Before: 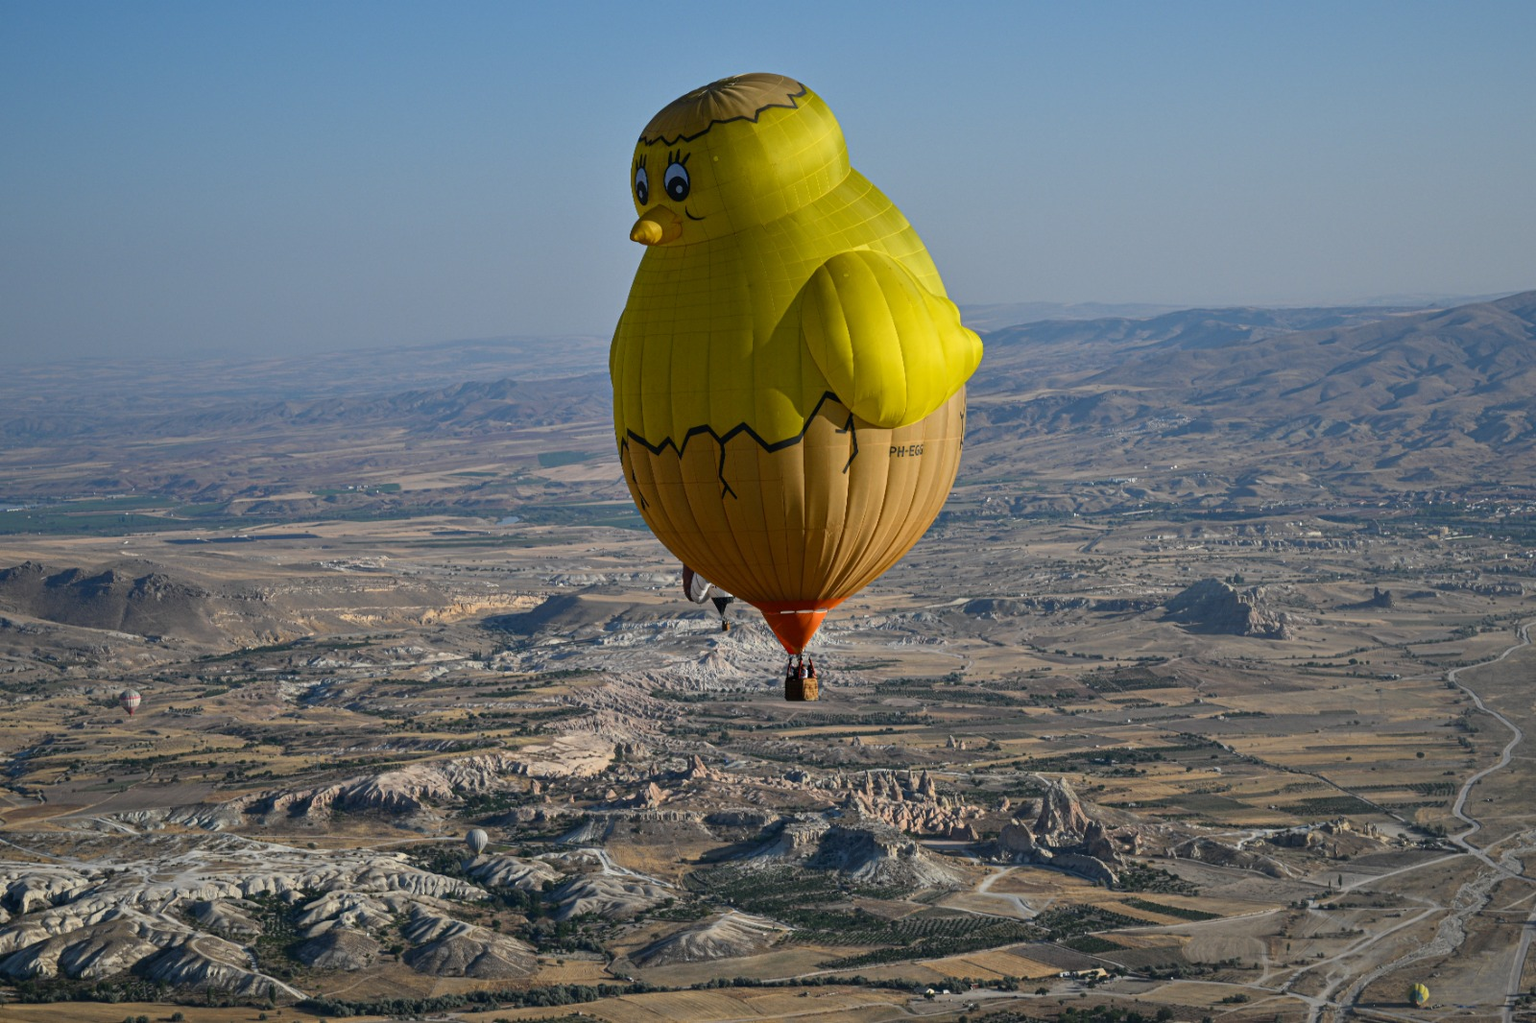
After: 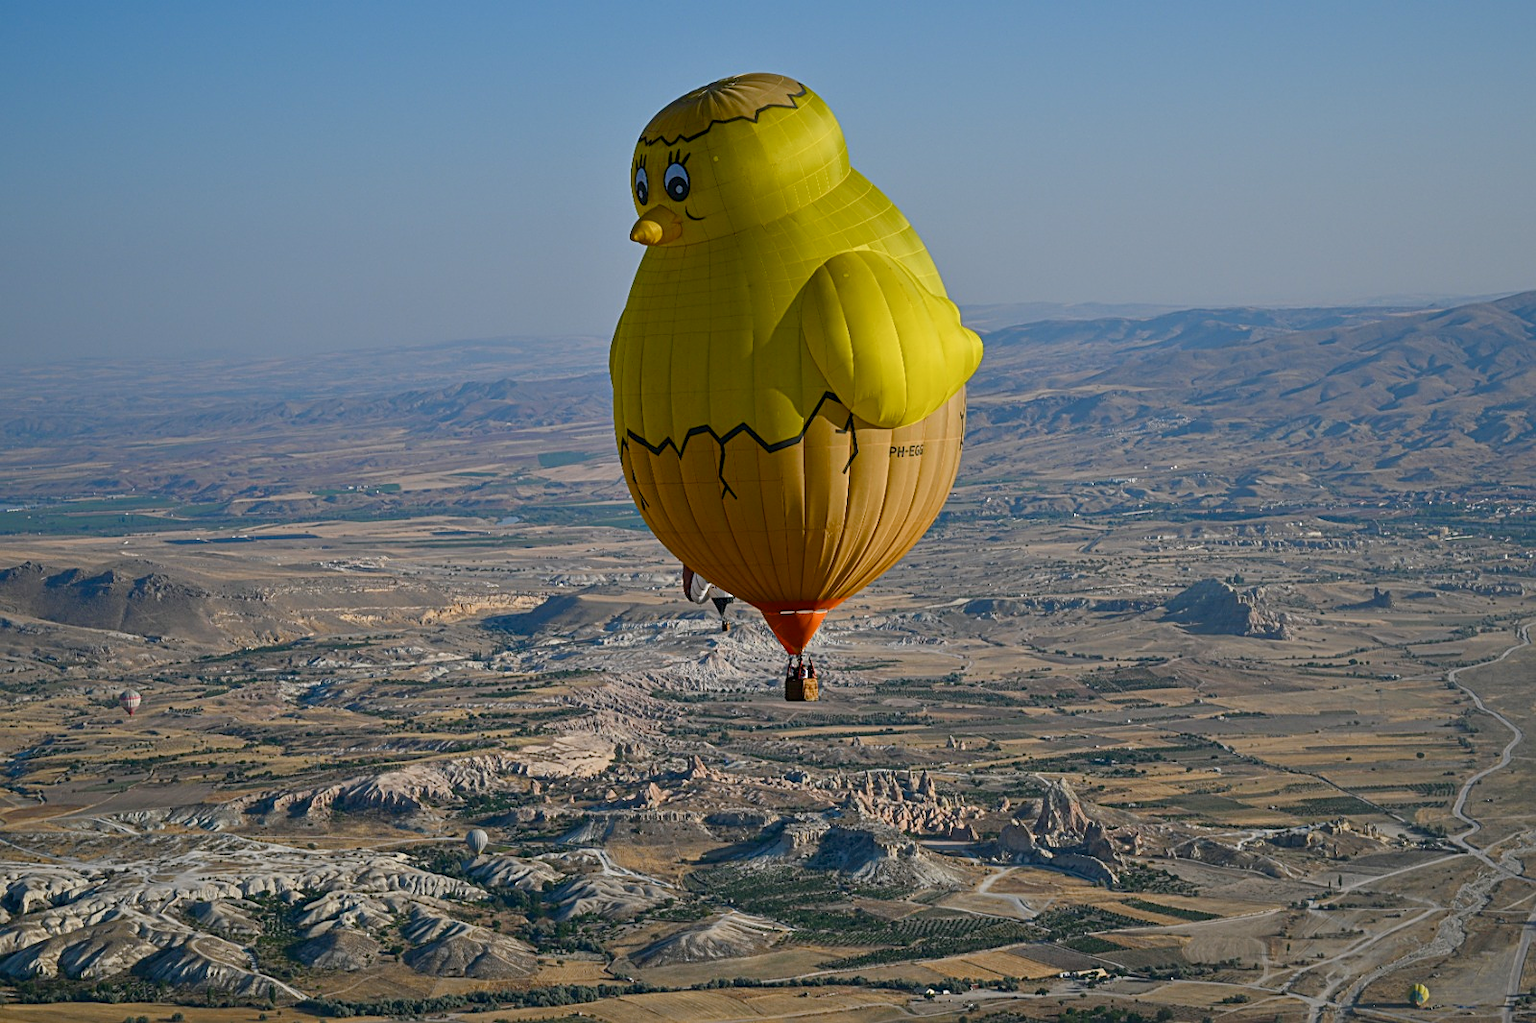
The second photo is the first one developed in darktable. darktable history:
color balance rgb: shadows lift › chroma 1%, shadows lift › hue 113°, highlights gain › chroma 0.2%, highlights gain › hue 333°, perceptual saturation grading › global saturation 20%, perceptual saturation grading › highlights -25%, perceptual saturation grading › shadows 25%, contrast -10%
sharpen: on, module defaults
